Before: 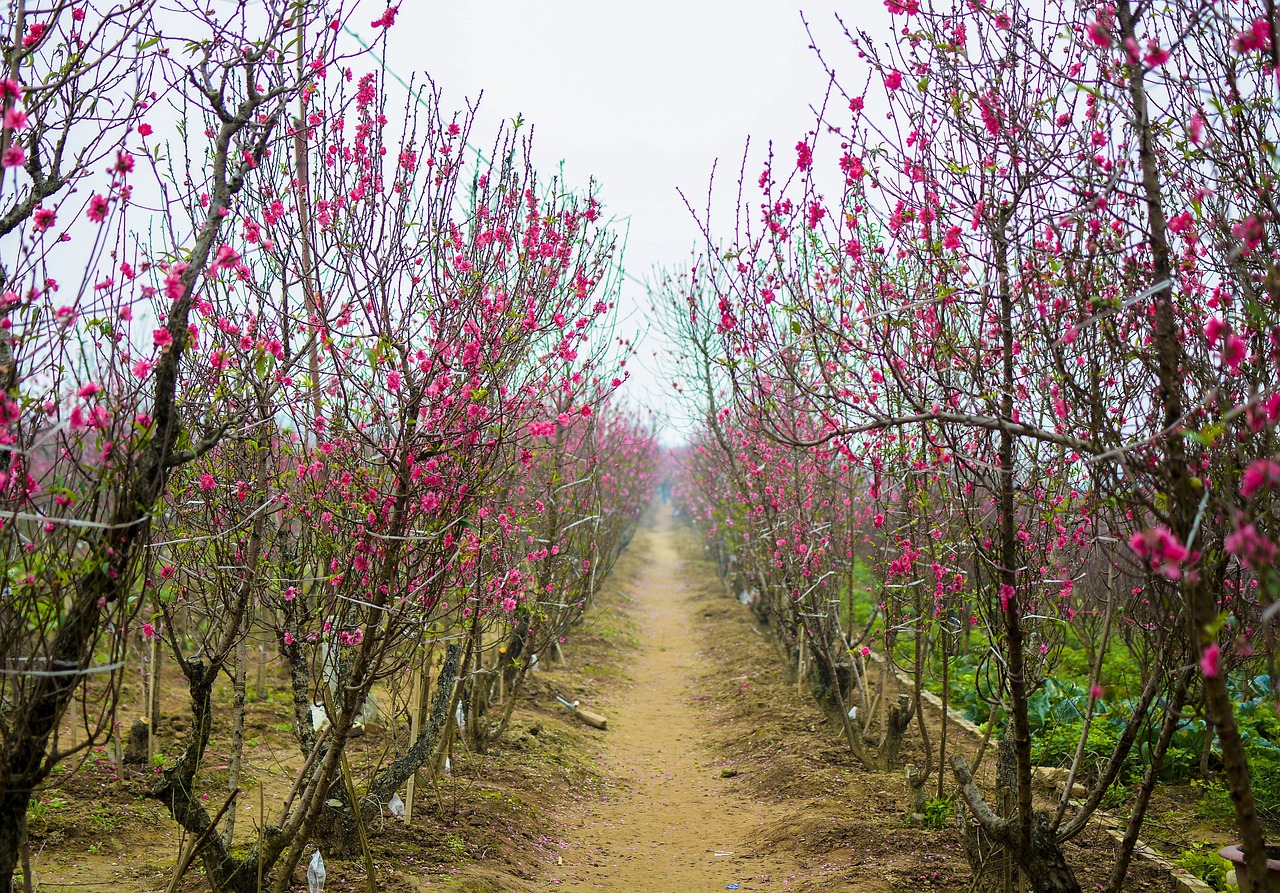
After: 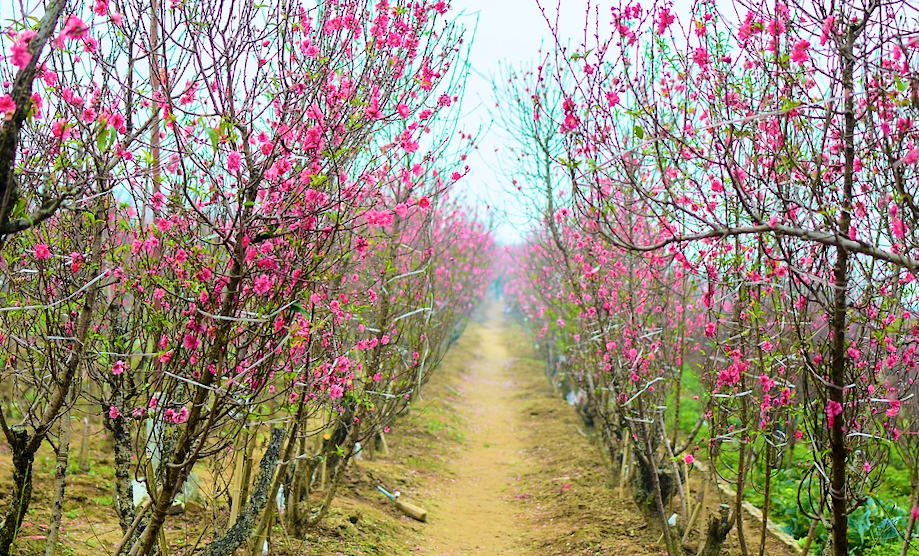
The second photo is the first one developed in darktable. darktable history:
white balance: red 0.98, blue 1.034
crop and rotate: angle -3.37°, left 9.79%, top 20.73%, right 12.42%, bottom 11.82%
tone curve: curves: ch0 [(0, 0) (0.051, 0.047) (0.102, 0.099) (0.228, 0.275) (0.432, 0.535) (0.695, 0.778) (0.908, 0.946) (1, 1)]; ch1 [(0, 0) (0.339, 0.298) (0.402, 0.363) (0.453, 0.421) (0.483, 0.469) (0.494, 0.493) (0.504, 0.501) (0.527, 0.538) (0.563, 0.595) (0.597, 0.632) (1, 1)]; ch2 [(0, 0) (0.48, 0.48) (0.504, 0.5) (0.539, 0.554) (0.59, 0.63) (0.642, 0.684) (0.824, 0.815) (1, 1)], color space Lab, independent channels, preserve colors none
color correction: highlights a* -0.182, highlights b* -0.124
rotate and perspective: automatic cropping off
